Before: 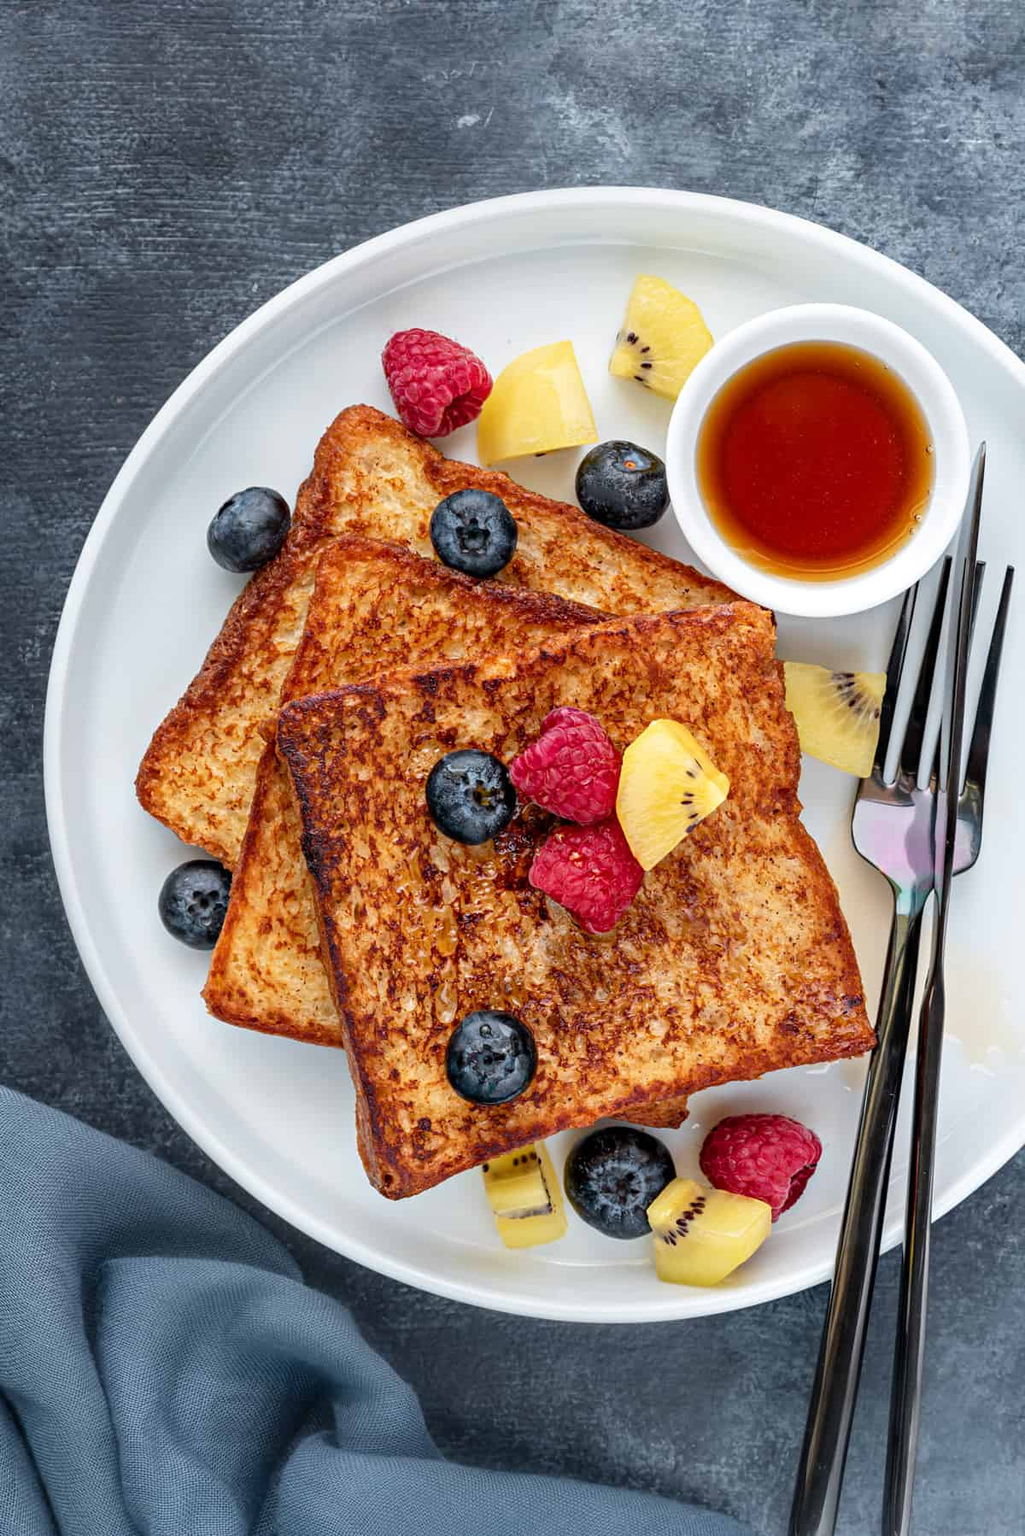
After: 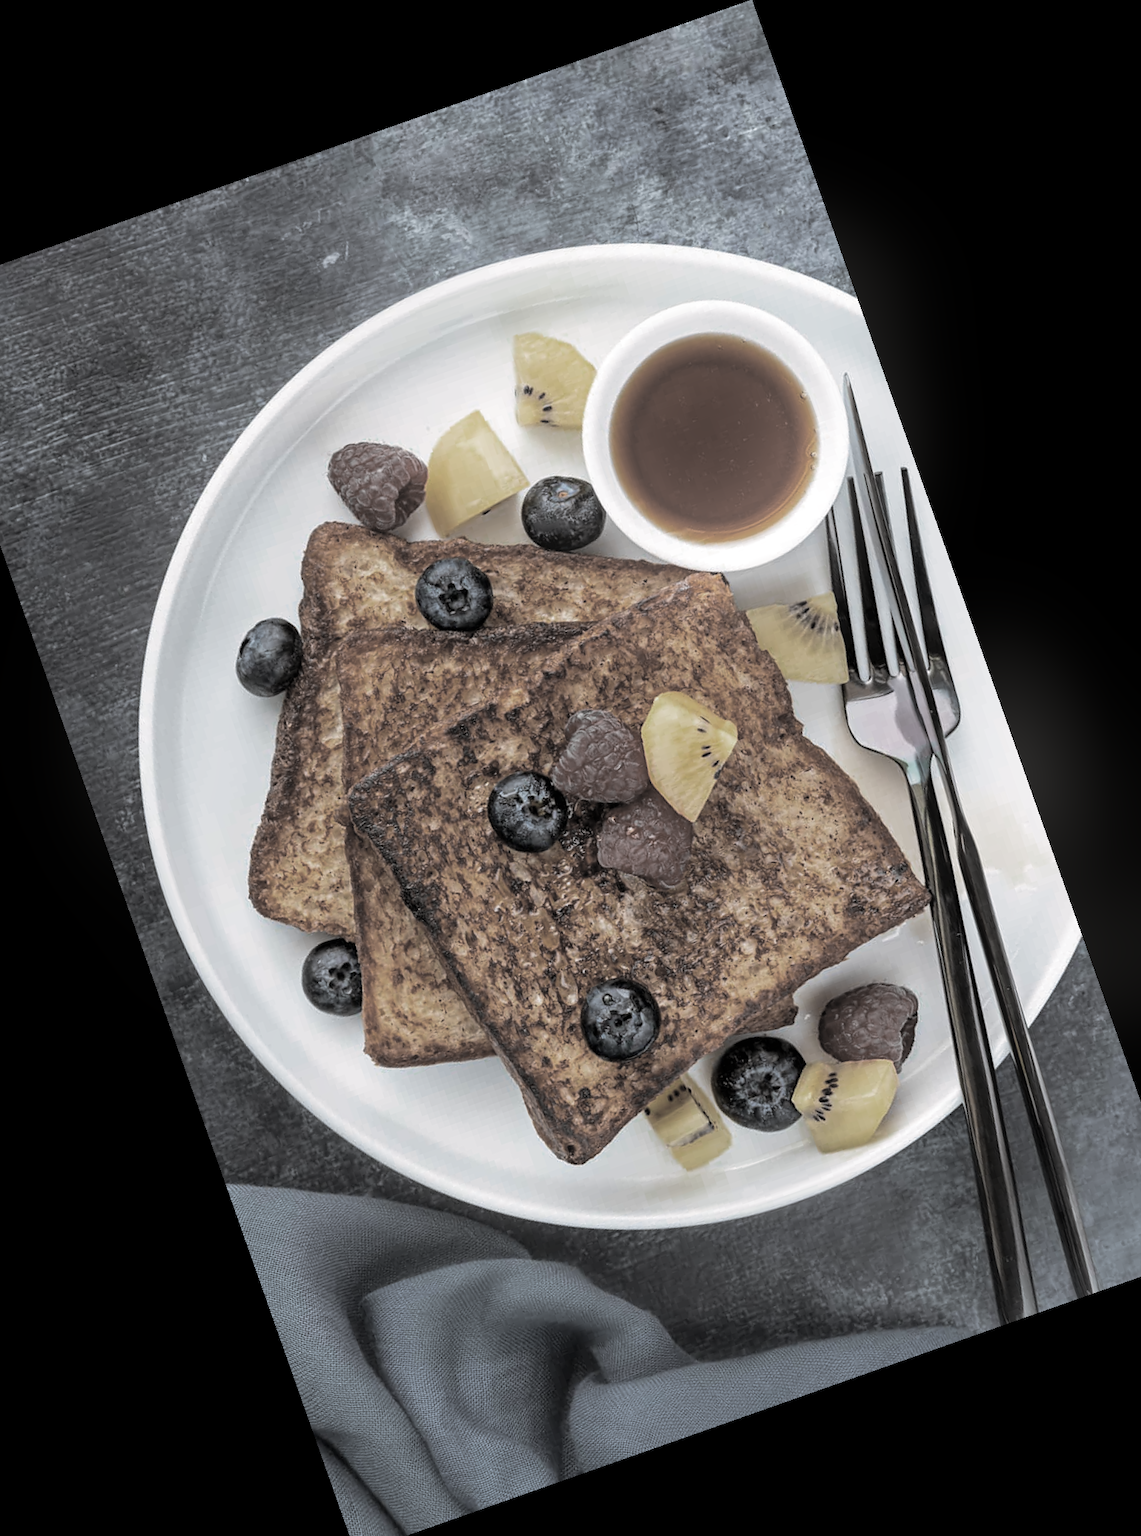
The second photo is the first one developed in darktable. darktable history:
split-toning: shadows › hue 36°, shadows › saturation 0.05, highlights › hue 10.8°, highlights › saturation 0.15, compress 40%
bloom: size 15%, threshold 97%, strength 7%
color zones: curves: ch0 [(0, 0.487) (0.241, 0.395) (0.434, 0.373) (0.658, 0.412) (0.838, 0.487)]; ch1 [(0, 0) (0.053, 0.053) (0.211, 0.202) (0.579, 0.259) (0.781, 0.241)]
crop and rotate: angle 19.43°, left 6.812%, right 4.125%, bottom 1.087%
